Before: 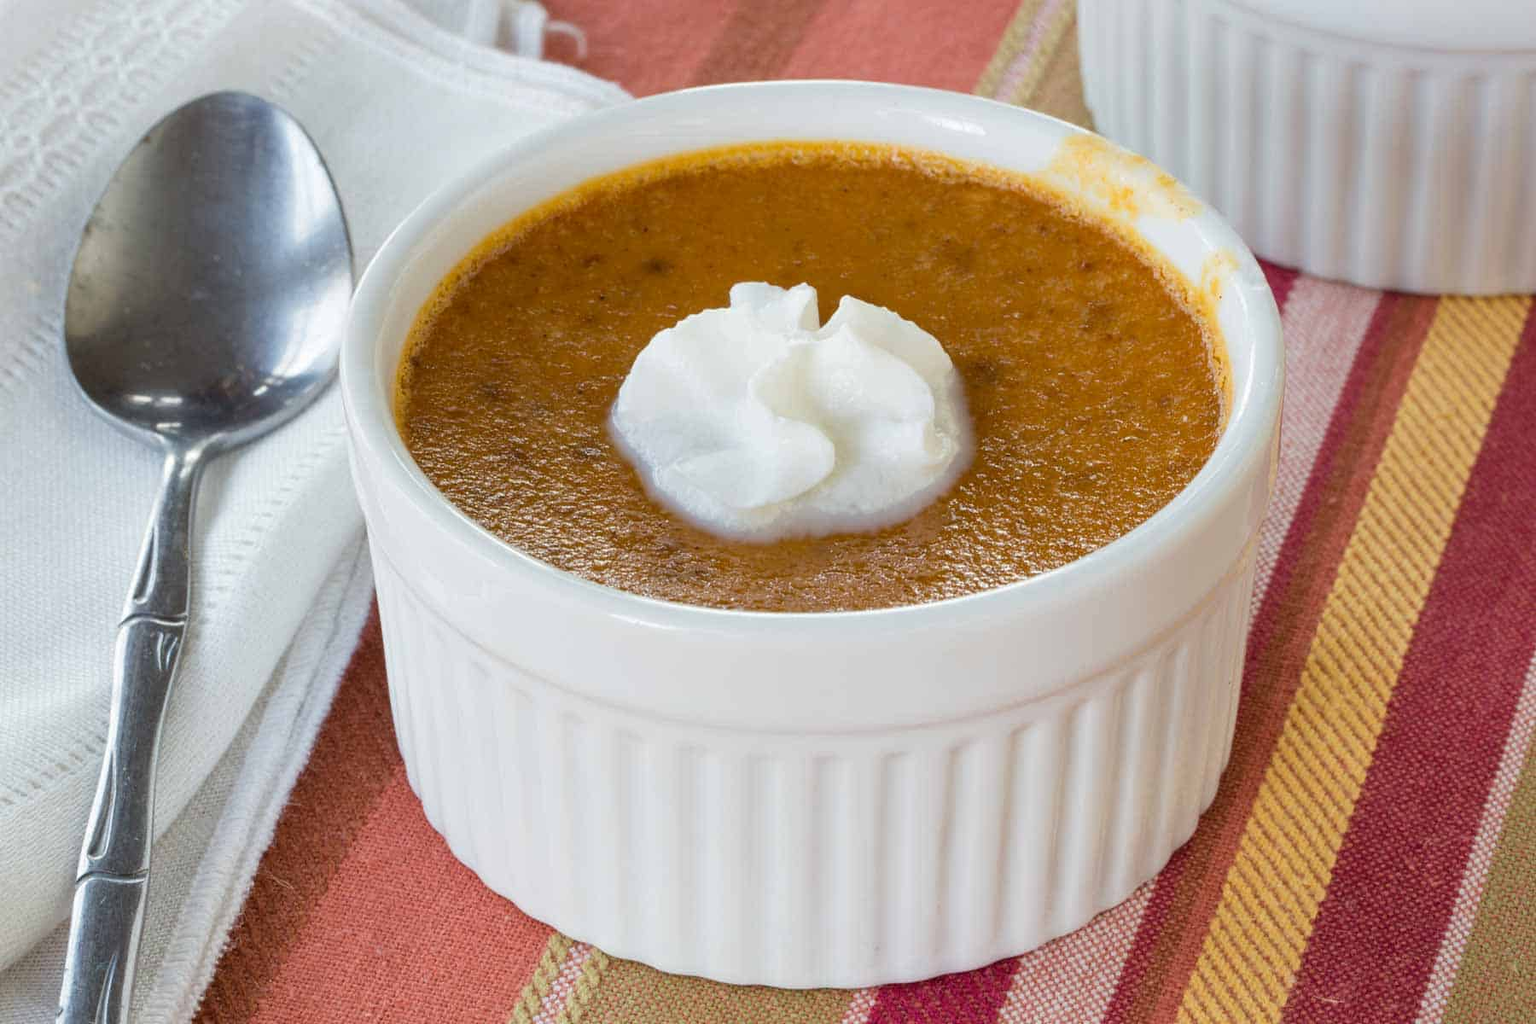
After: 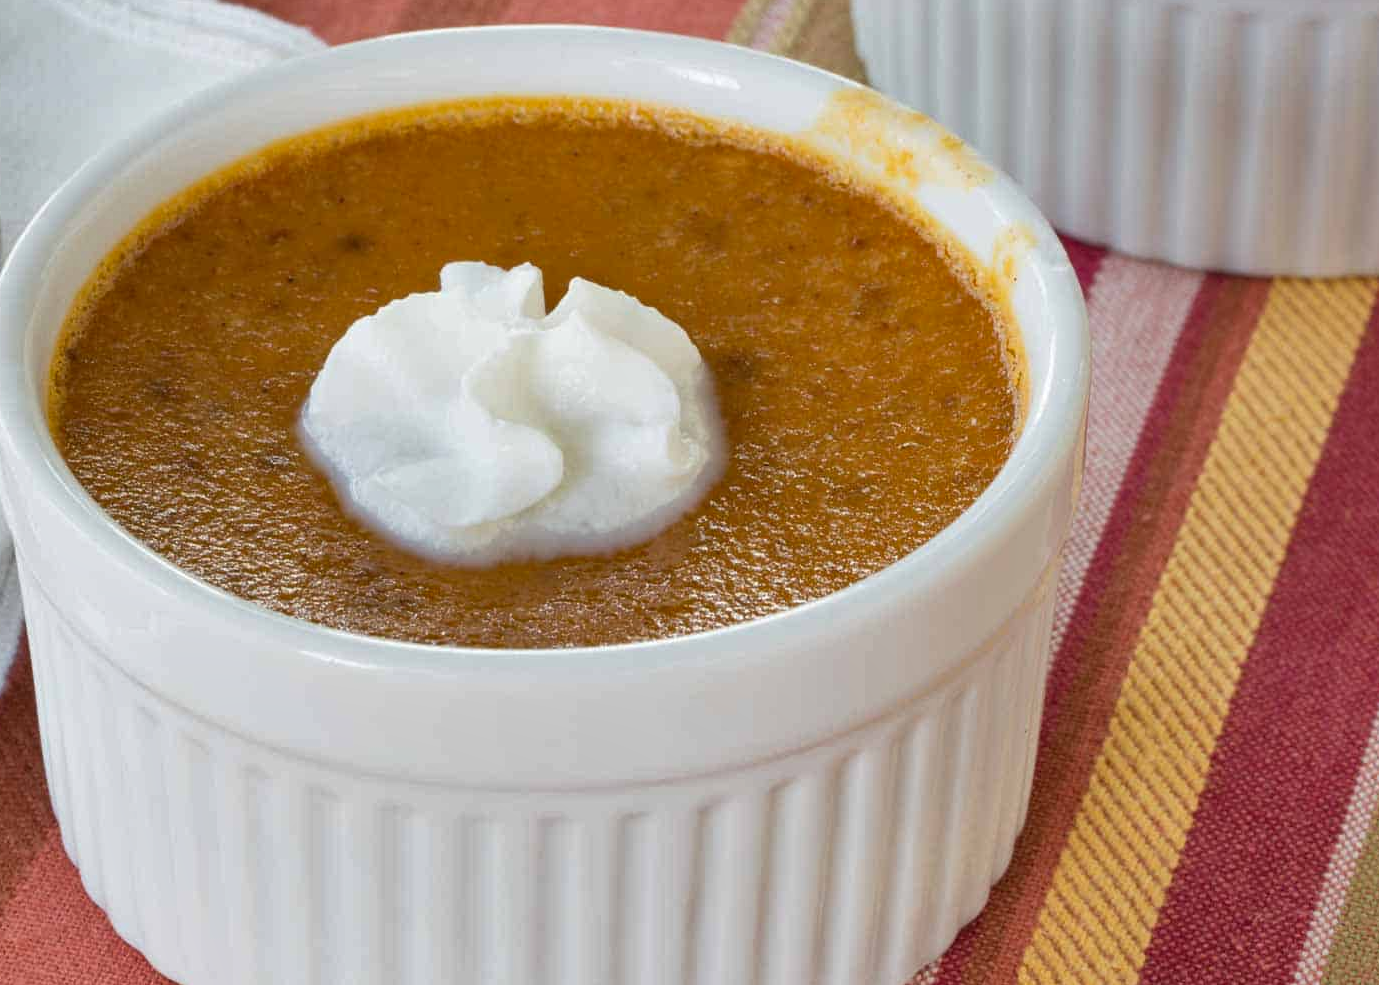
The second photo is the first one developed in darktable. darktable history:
crop: left 23.095%, top 5.827%, bottom 11.854%
shadows and highlights: soften with gaussian
